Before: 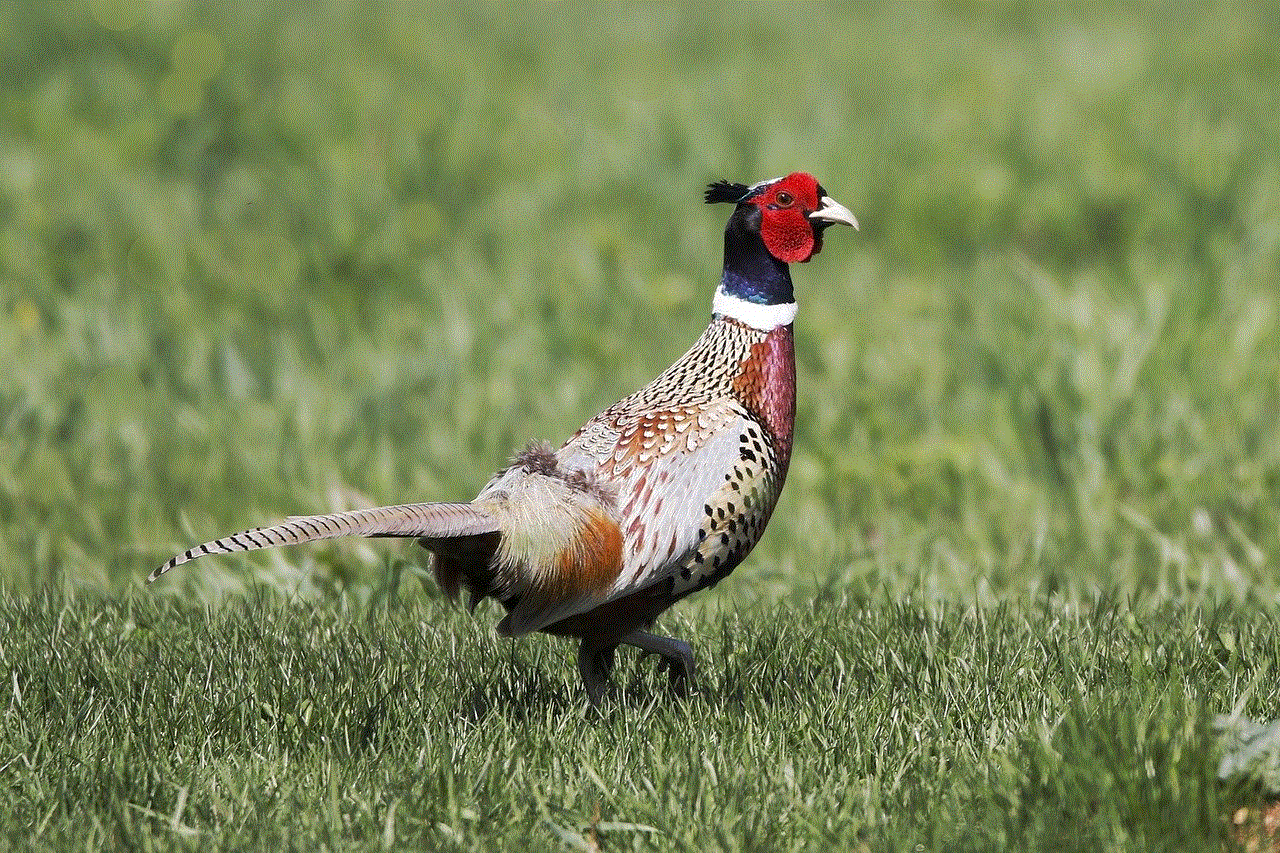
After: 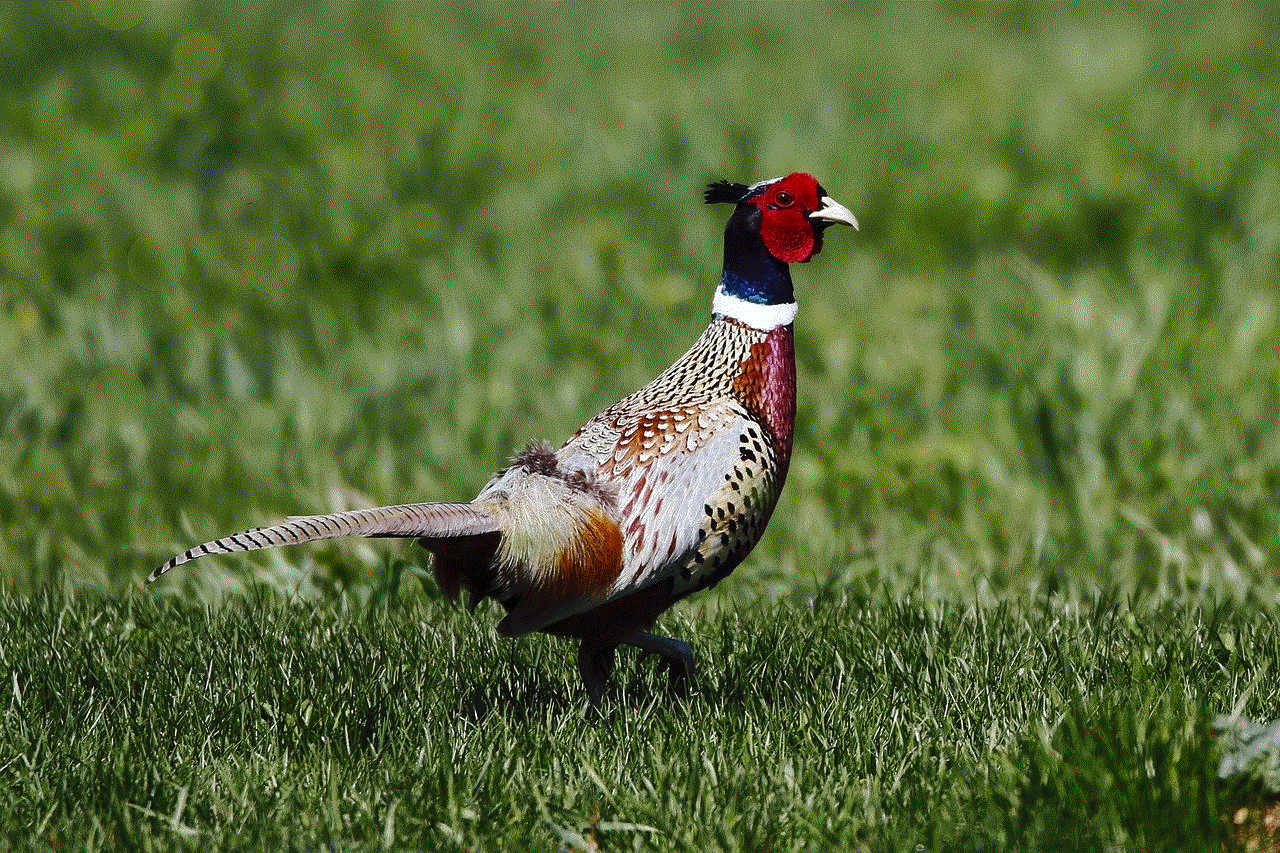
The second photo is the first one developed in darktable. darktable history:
white balance: red 0.982, blue 1.018
contrast brightness saturation: contrast 0.13, brightness -0.24, saturation 0.14
